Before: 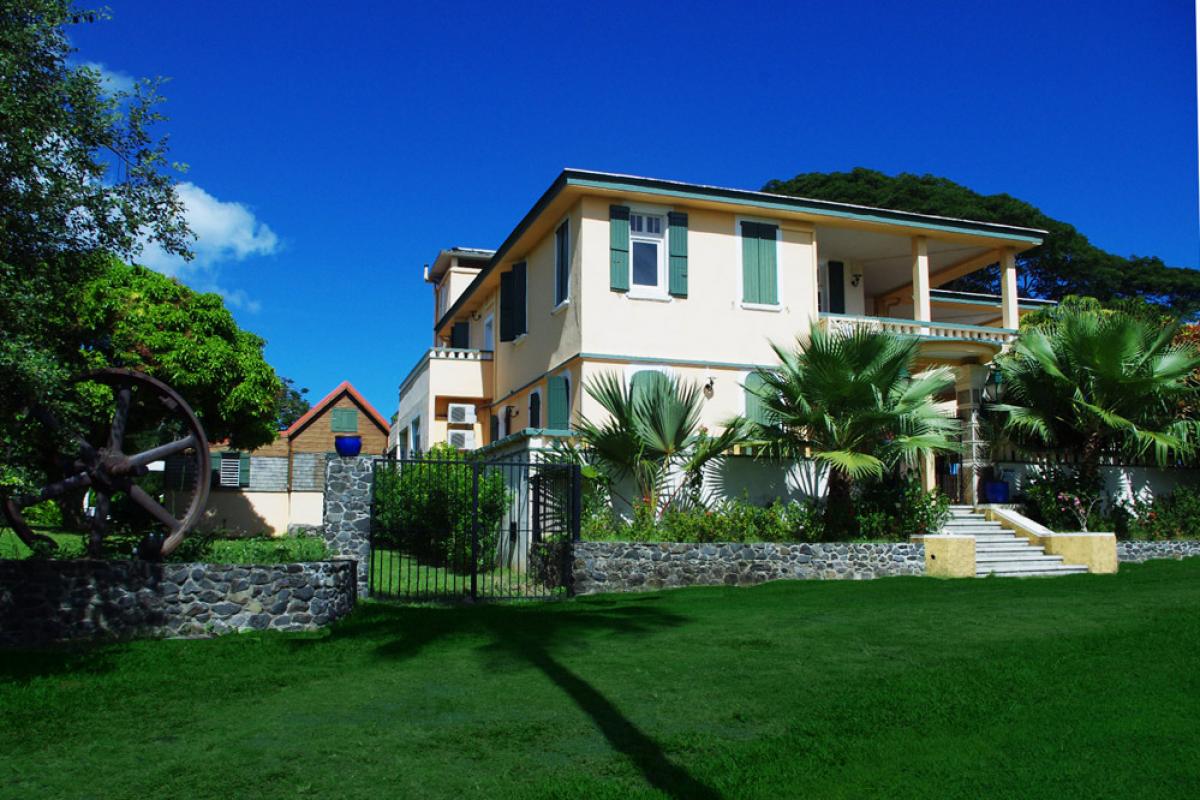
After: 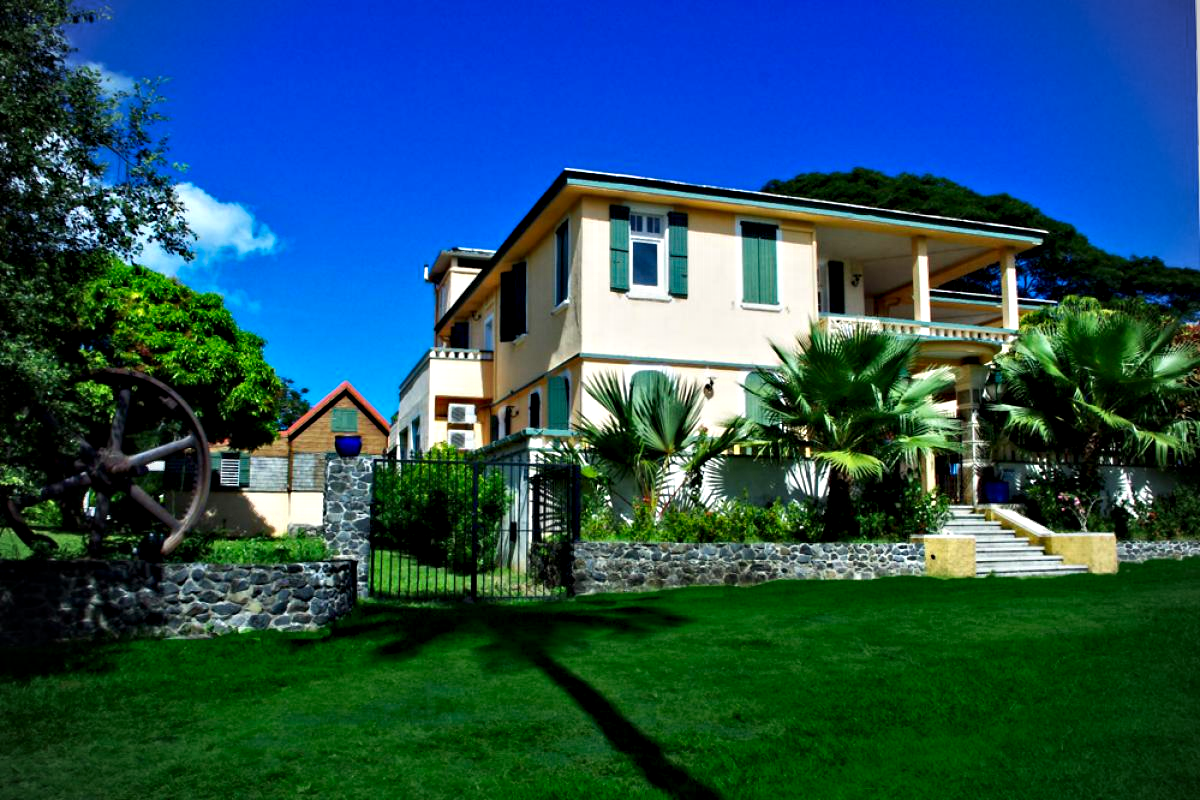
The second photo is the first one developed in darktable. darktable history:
vignetting: on, module defaults
contrast equalizer: y [[0.511, 0.558, 0.631, 0.632, 0.559, 0.512], [0.5 ×6], [0.507, 0.559, 0.627, 0.644, 0.647, 0.647], [0 ×6], [0 ×6]]
white balance: red 1.009, blue 0.985
contrast brightness saturation: brightness -0.02, saturation 0.35
rgb curve: mode RGB, independent channels
